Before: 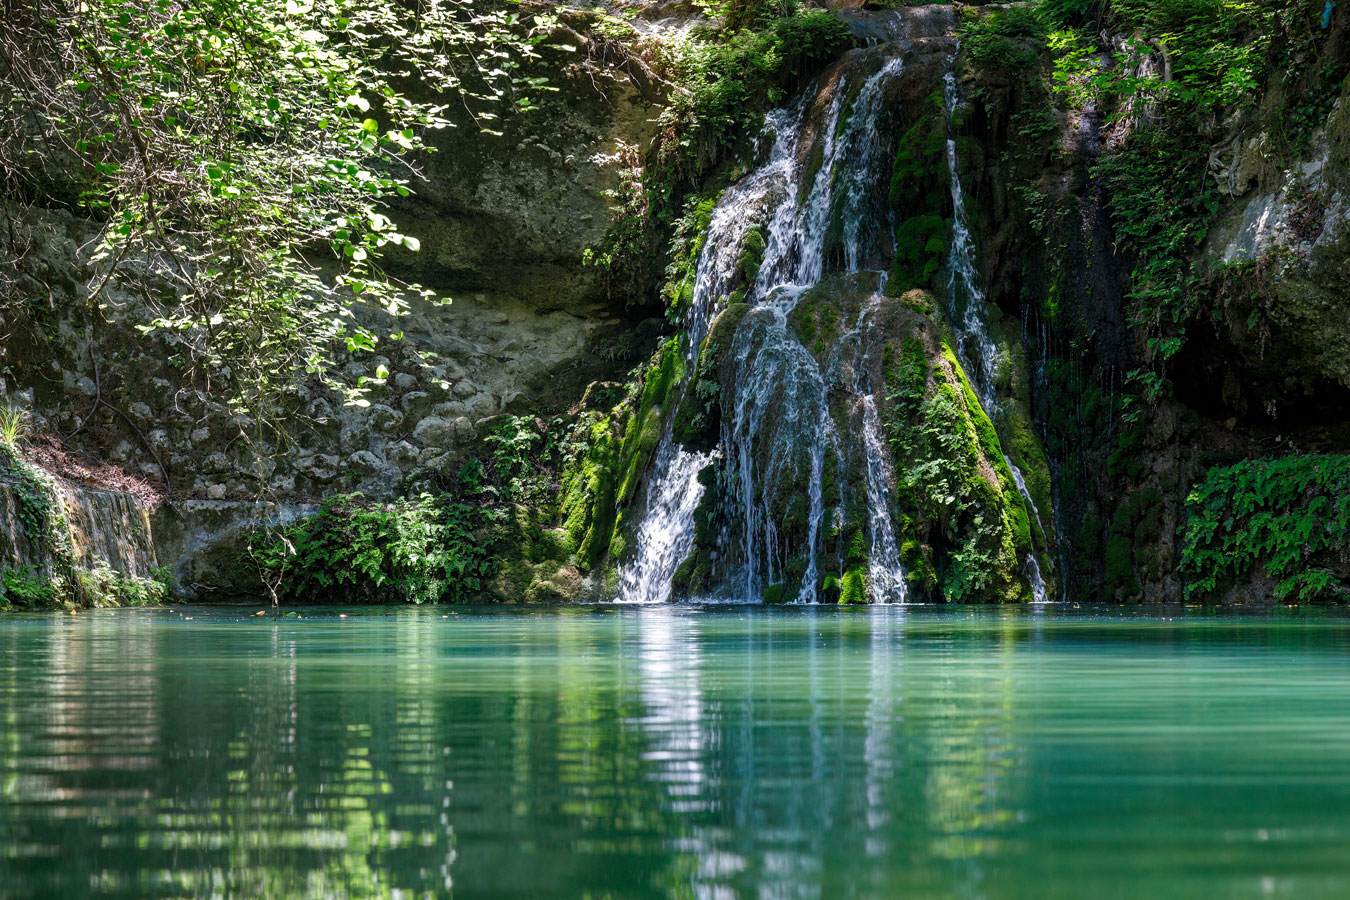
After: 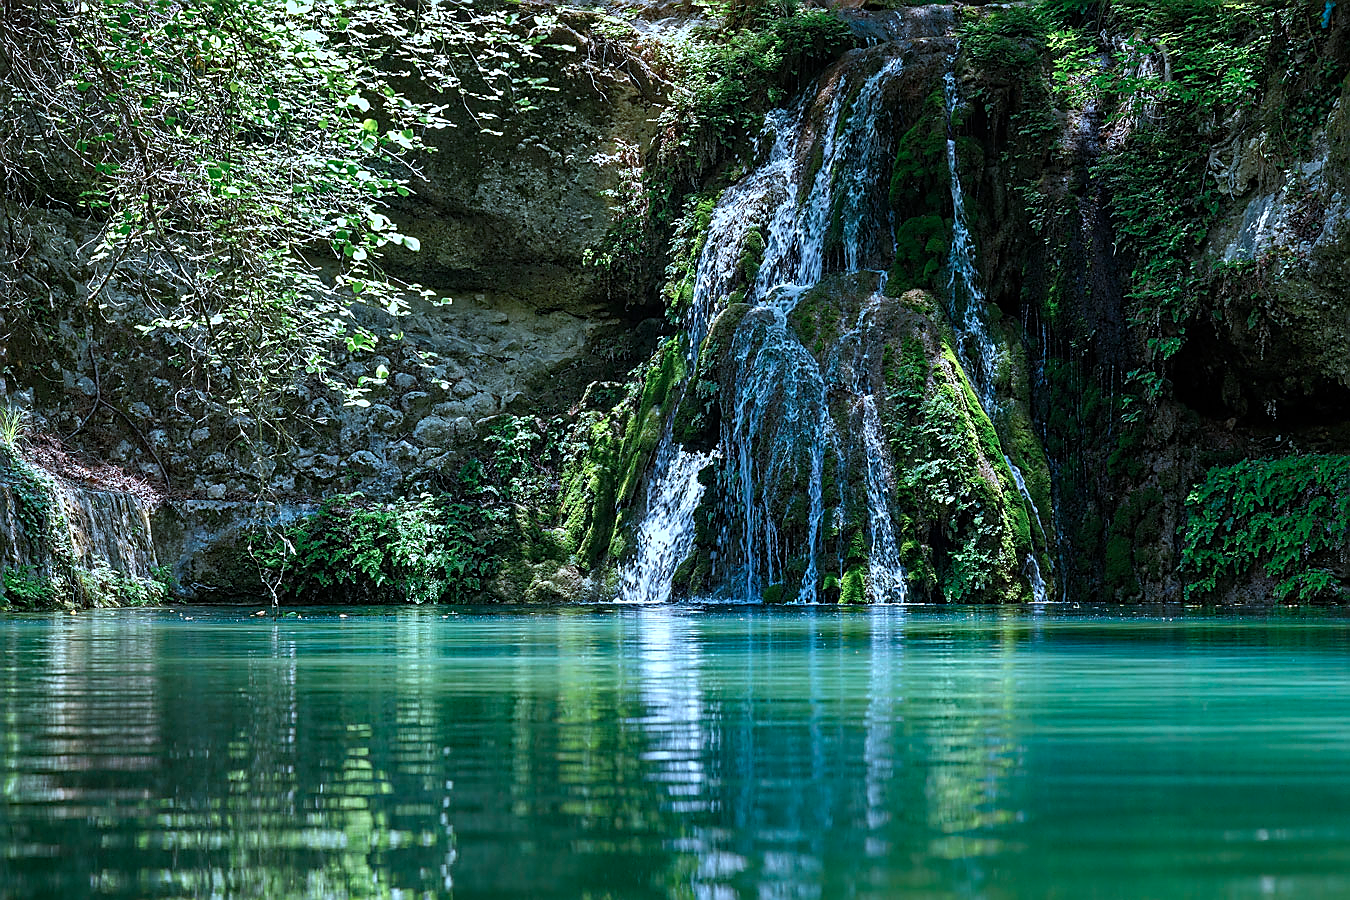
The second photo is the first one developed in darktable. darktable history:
sharpen: radius 1.4, amount 1.25, threshold 0.7
color correction: highlights a* -9.35, highlights b* -23.15
haze removal: compatibility mode true, adaptive false
